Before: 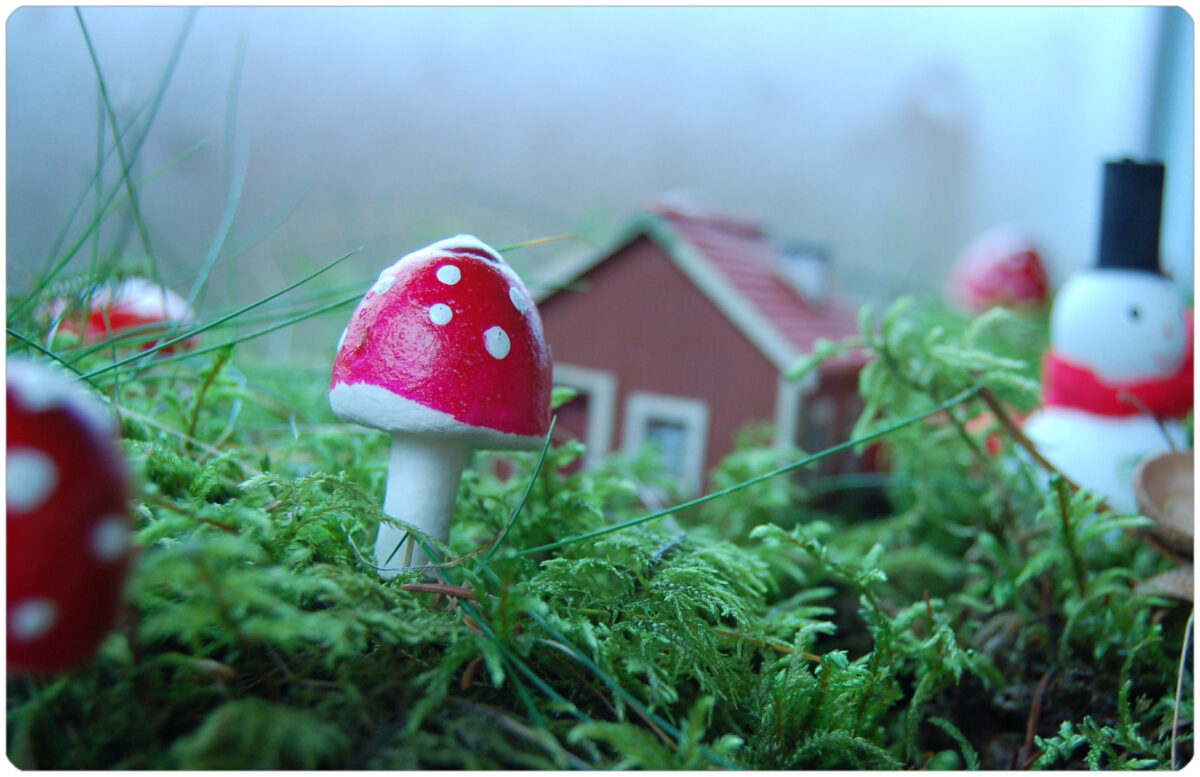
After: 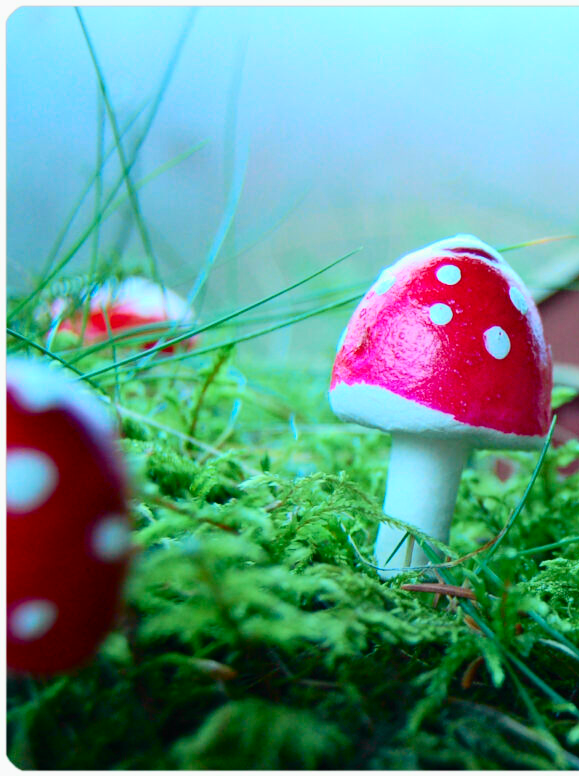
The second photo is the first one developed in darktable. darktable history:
crop and rotate: left 0.039%, top 0%, right 51.702%
tone curve: curves: ch0 [(0, 0.003) (0.044, 0.032) (0.12, 0.089) (0.19, 0.175) (0.271, 0.294) (0.457, 0.546) (0.588, 0.71) (0.701, 0.815) (0.86, 0.922) (1, 0.982)]; ch1 [(0, 0) (0.247, 0.215) (0.433, 0.382) (0.466, 0.426) (0.493, 0.481) (0.501, 0.5) (0.517, 0.524) (0.557, 0.582) (0.598, 0.651) (0.671, 0.735) (0.796, 0.85) (1, 1)]; ch2 [(0, 0) (0.249, 0.216) (0.357, 0.317) (0.448, 0.432) (0.478, 0.492) (0.498, 0.499) (0.517, 0.53) (0.537, 0.57) (0.569, 0.623) (0.61, 0.663) (0.706, 0.75) (0.808, 0.809) (0.991, 0.968)], color space Lab, independent channels, preserve colors none
